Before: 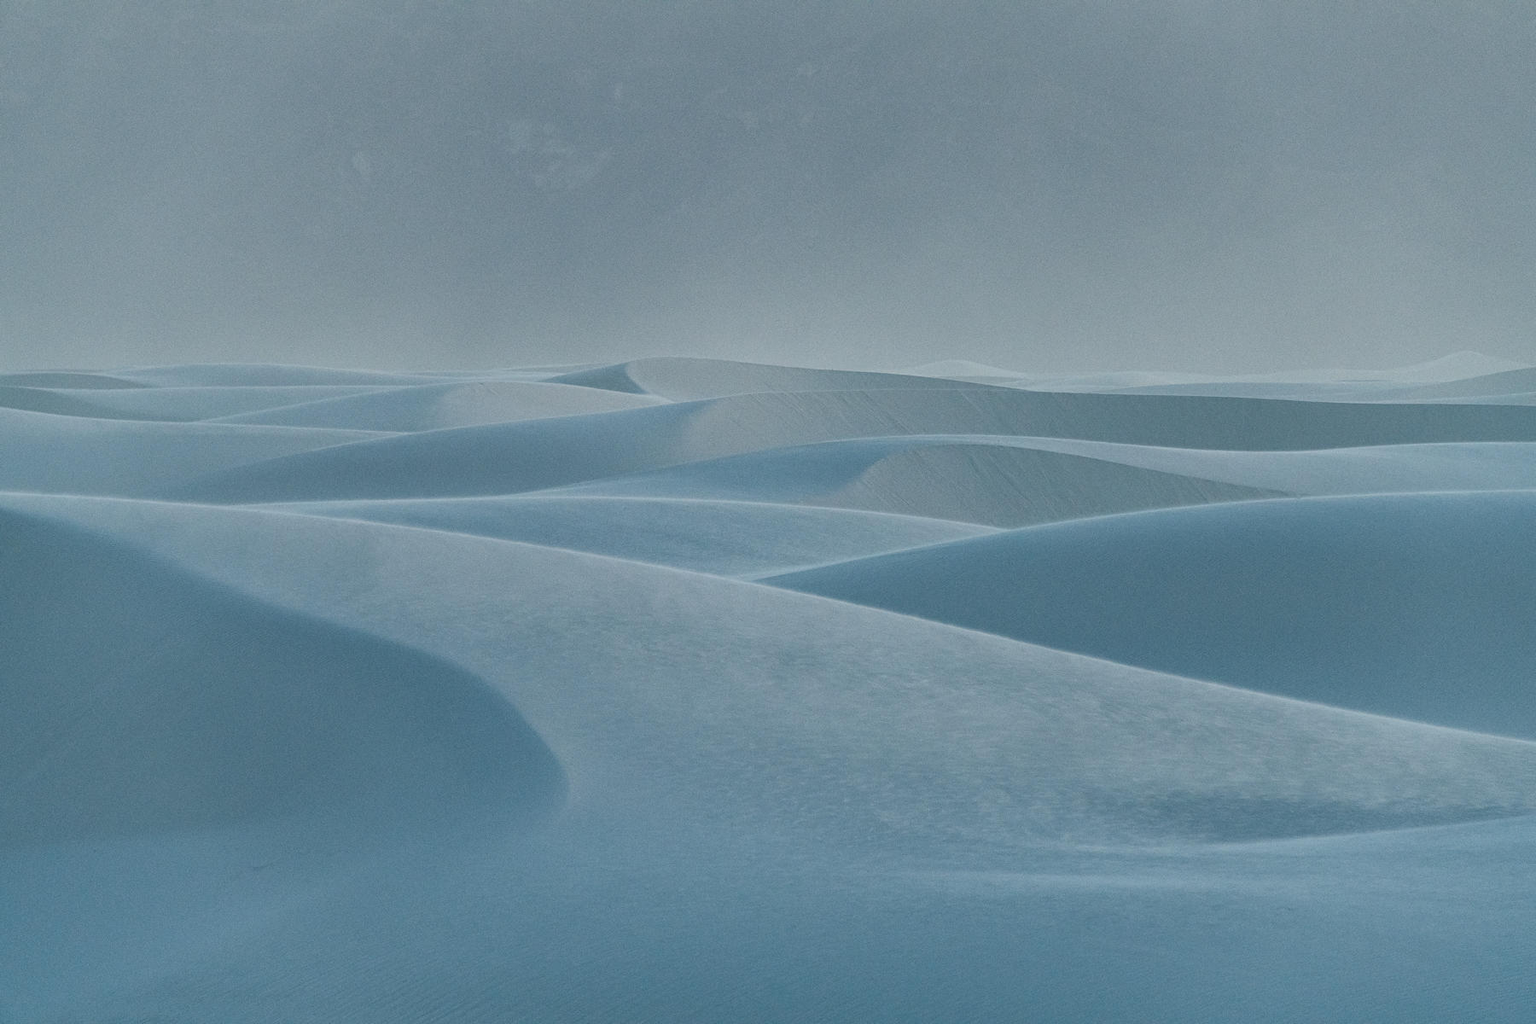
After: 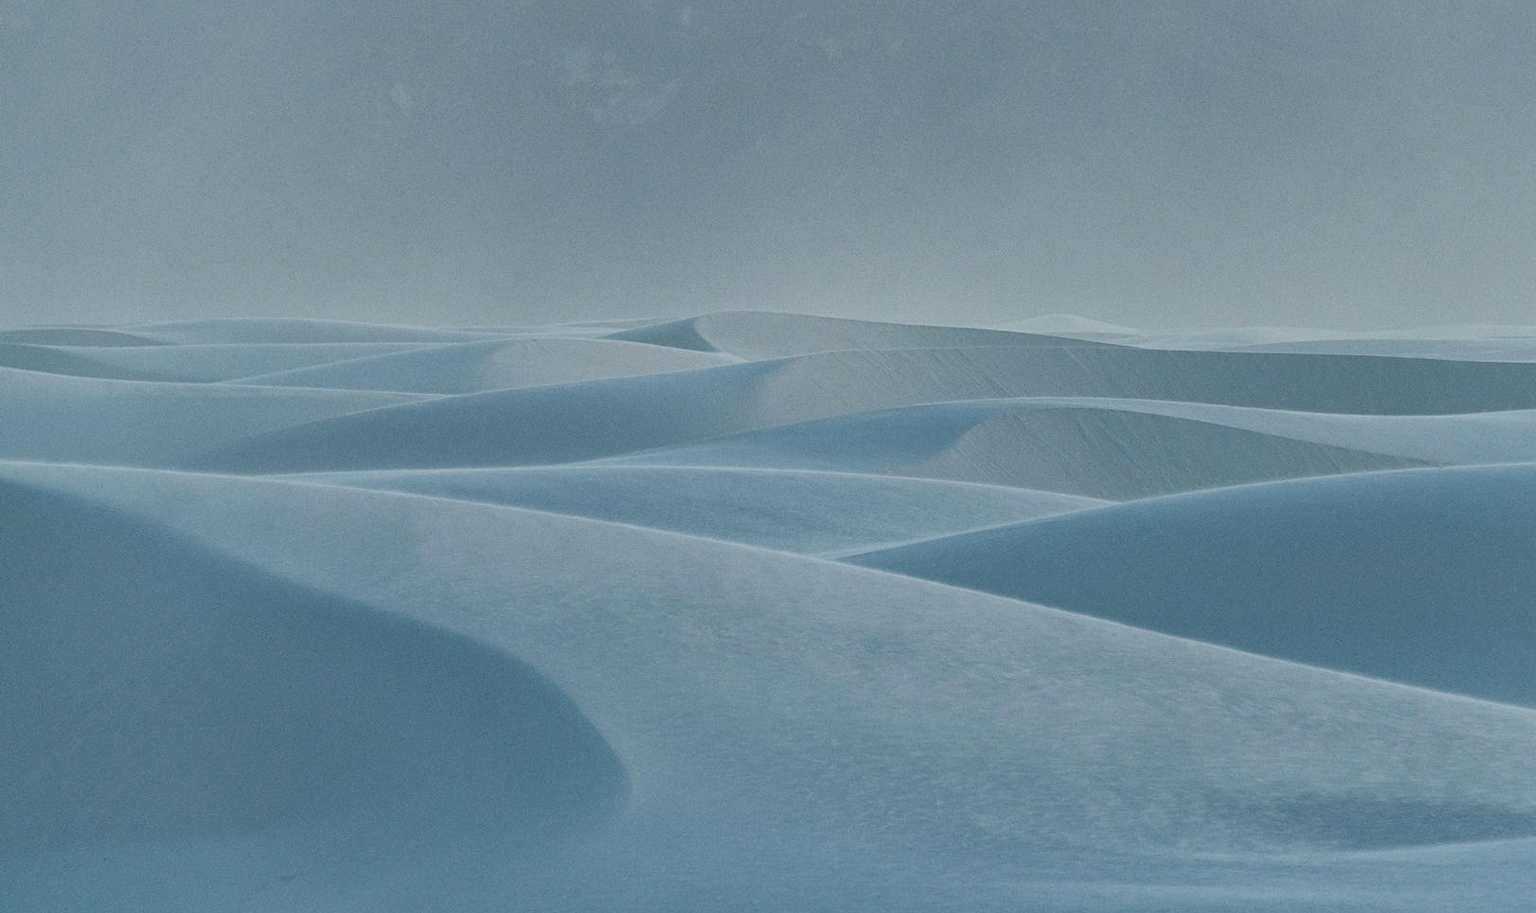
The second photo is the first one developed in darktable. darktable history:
crop: top 7.535%, right 9.857%, bottom 12.019%
